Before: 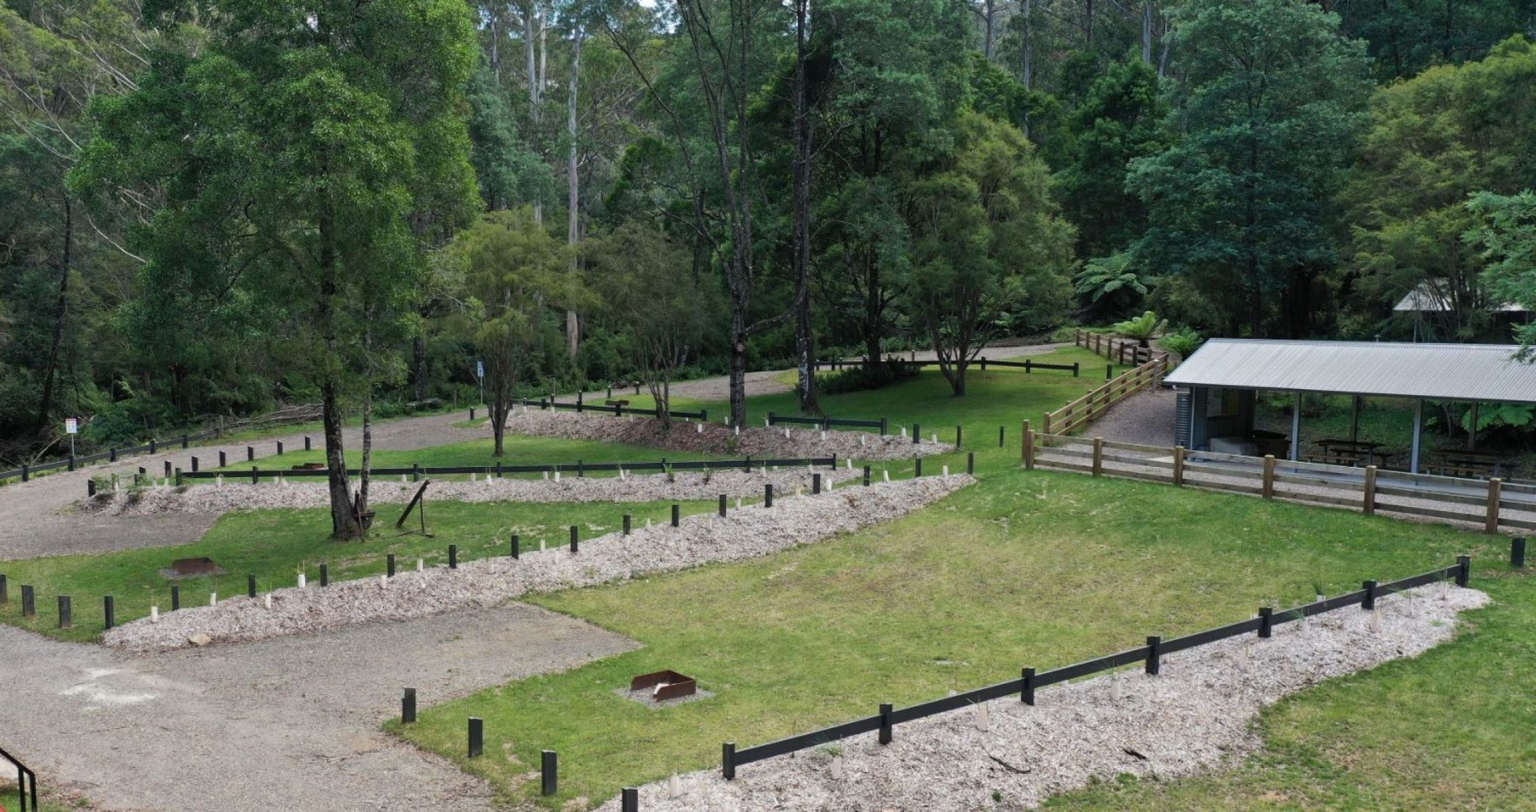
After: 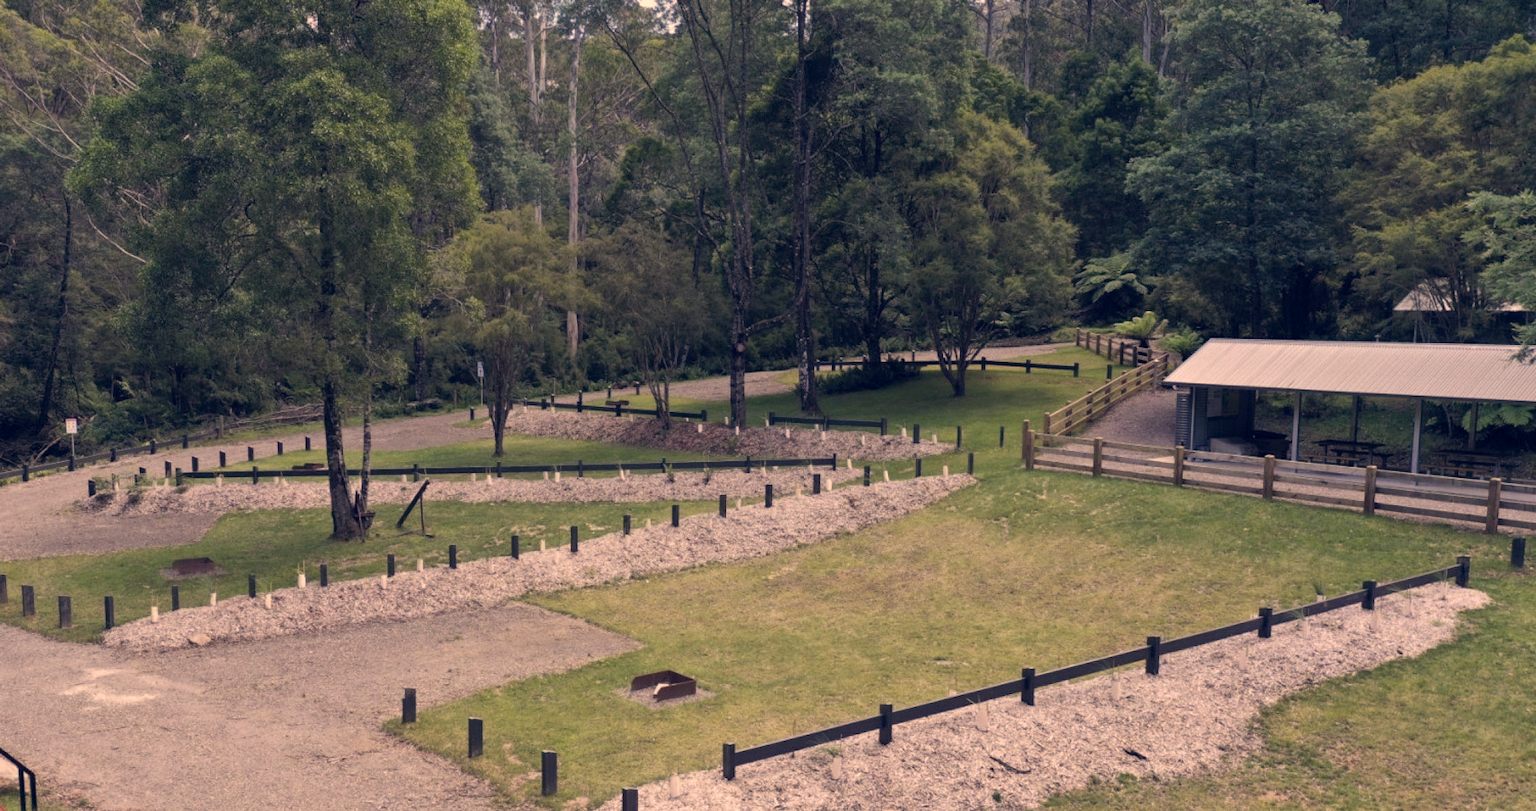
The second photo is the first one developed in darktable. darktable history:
color correction: highlights a* 19.59, highlights b* 27.49, shadows a* 3.46, shadows b* -17.28, saturation 0.73
color balance rgb: shadows lift › hue 87.51°, highlights gain › chroma 1.62%, highlights gain › hue 55.1°, global offset › chroma 0.06%, global offset › hue 253.66°, linear chroma grading › global chroma 0.5%
